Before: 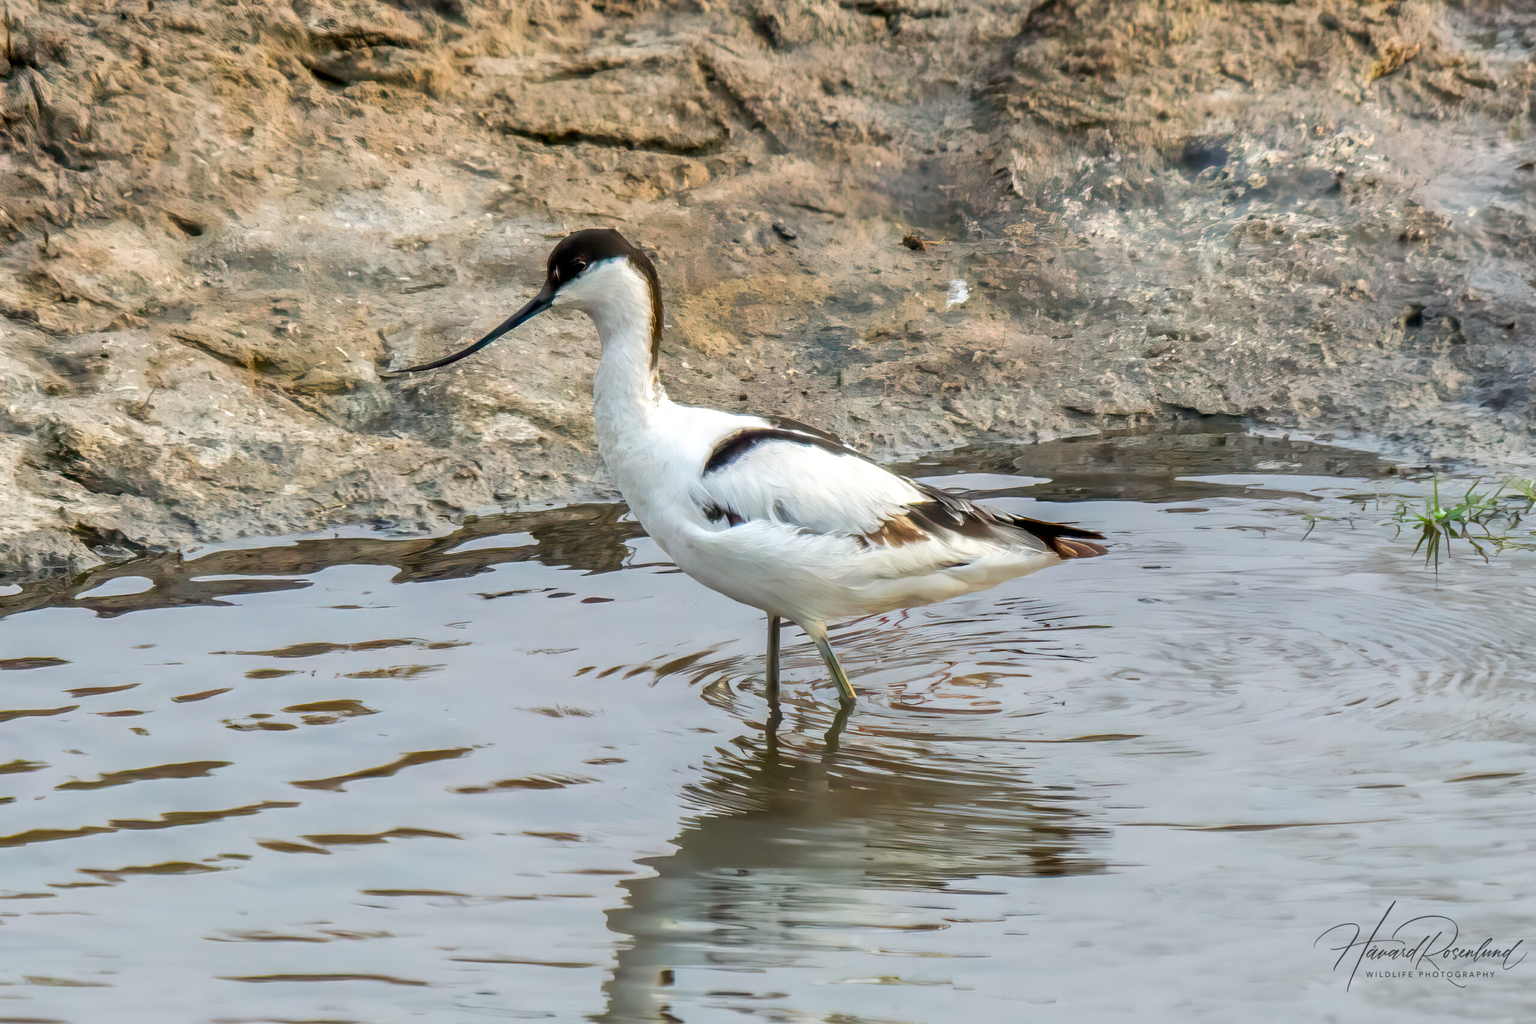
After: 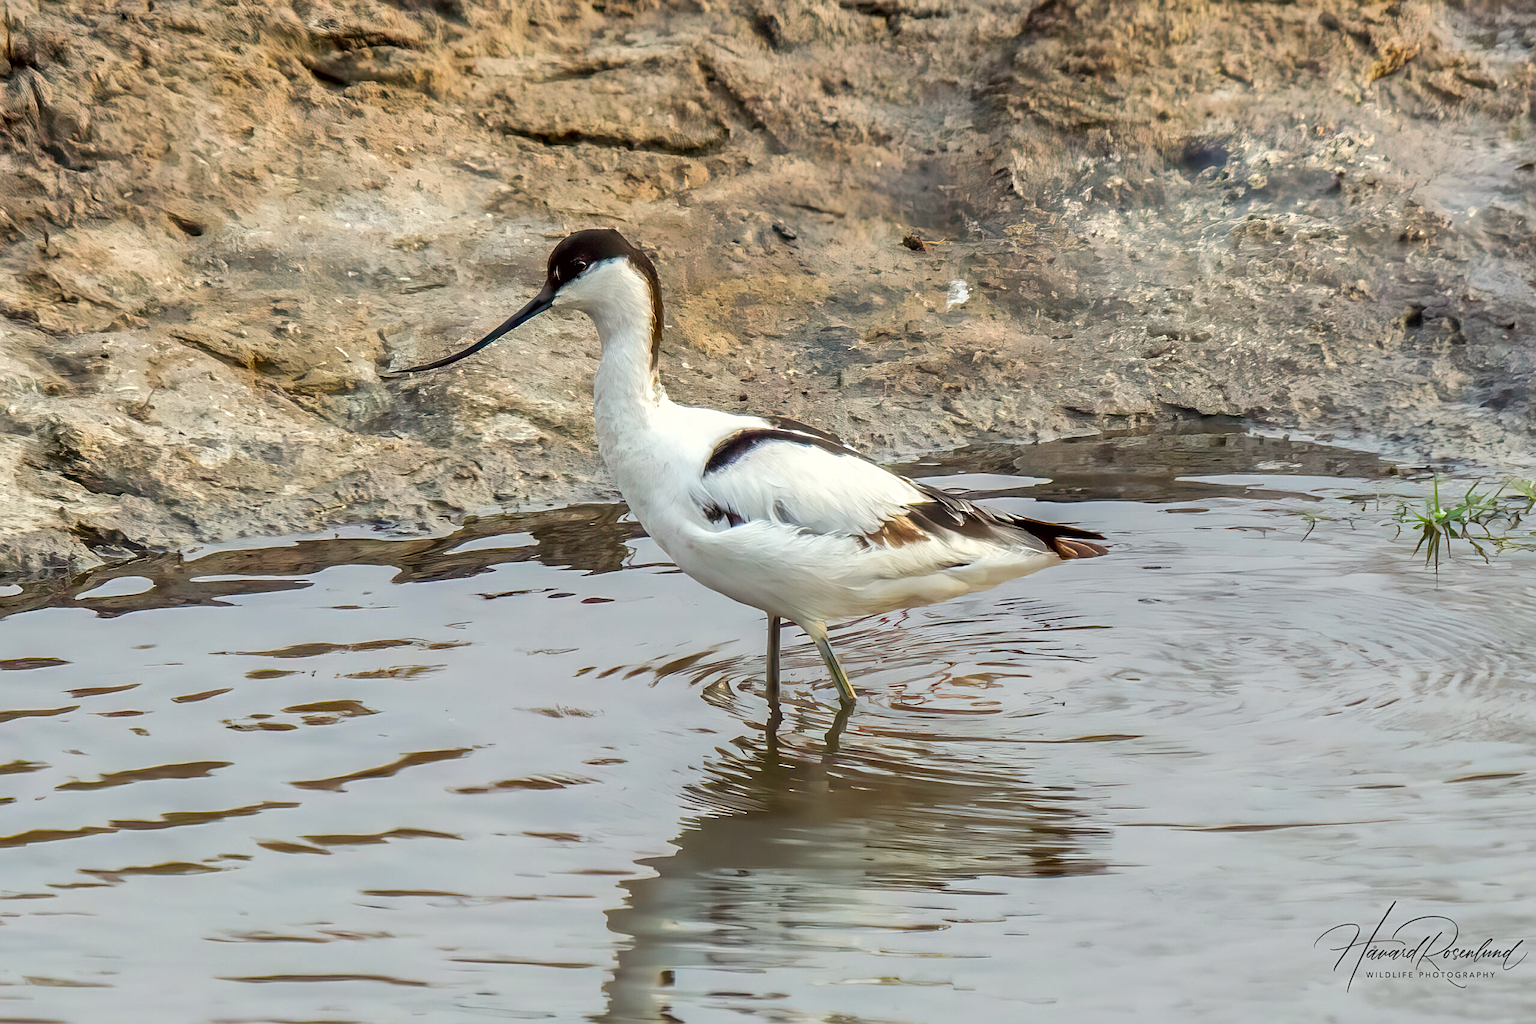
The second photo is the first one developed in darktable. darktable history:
color correction: highlights a* -1.02, highlights b* 4.6, shadows a* 3.54
sharpen: on, module defaults
base curve: curves: ch0 [(0, 0) (0.989, 0.992)]
